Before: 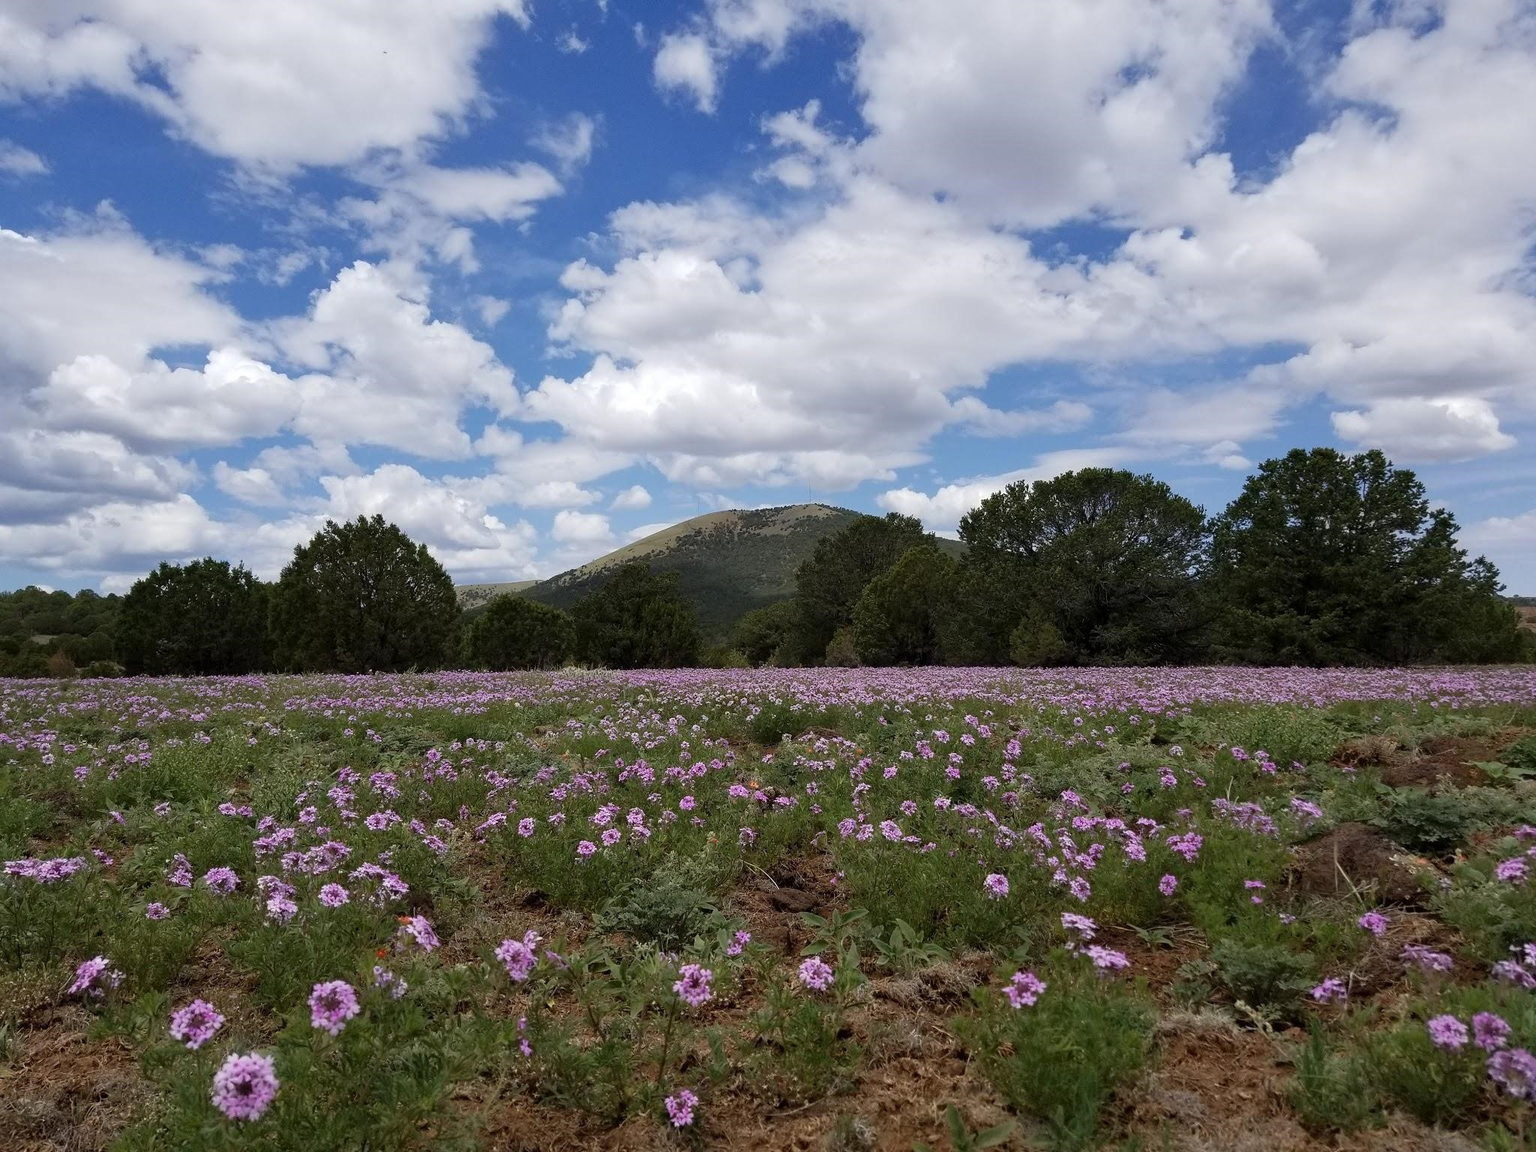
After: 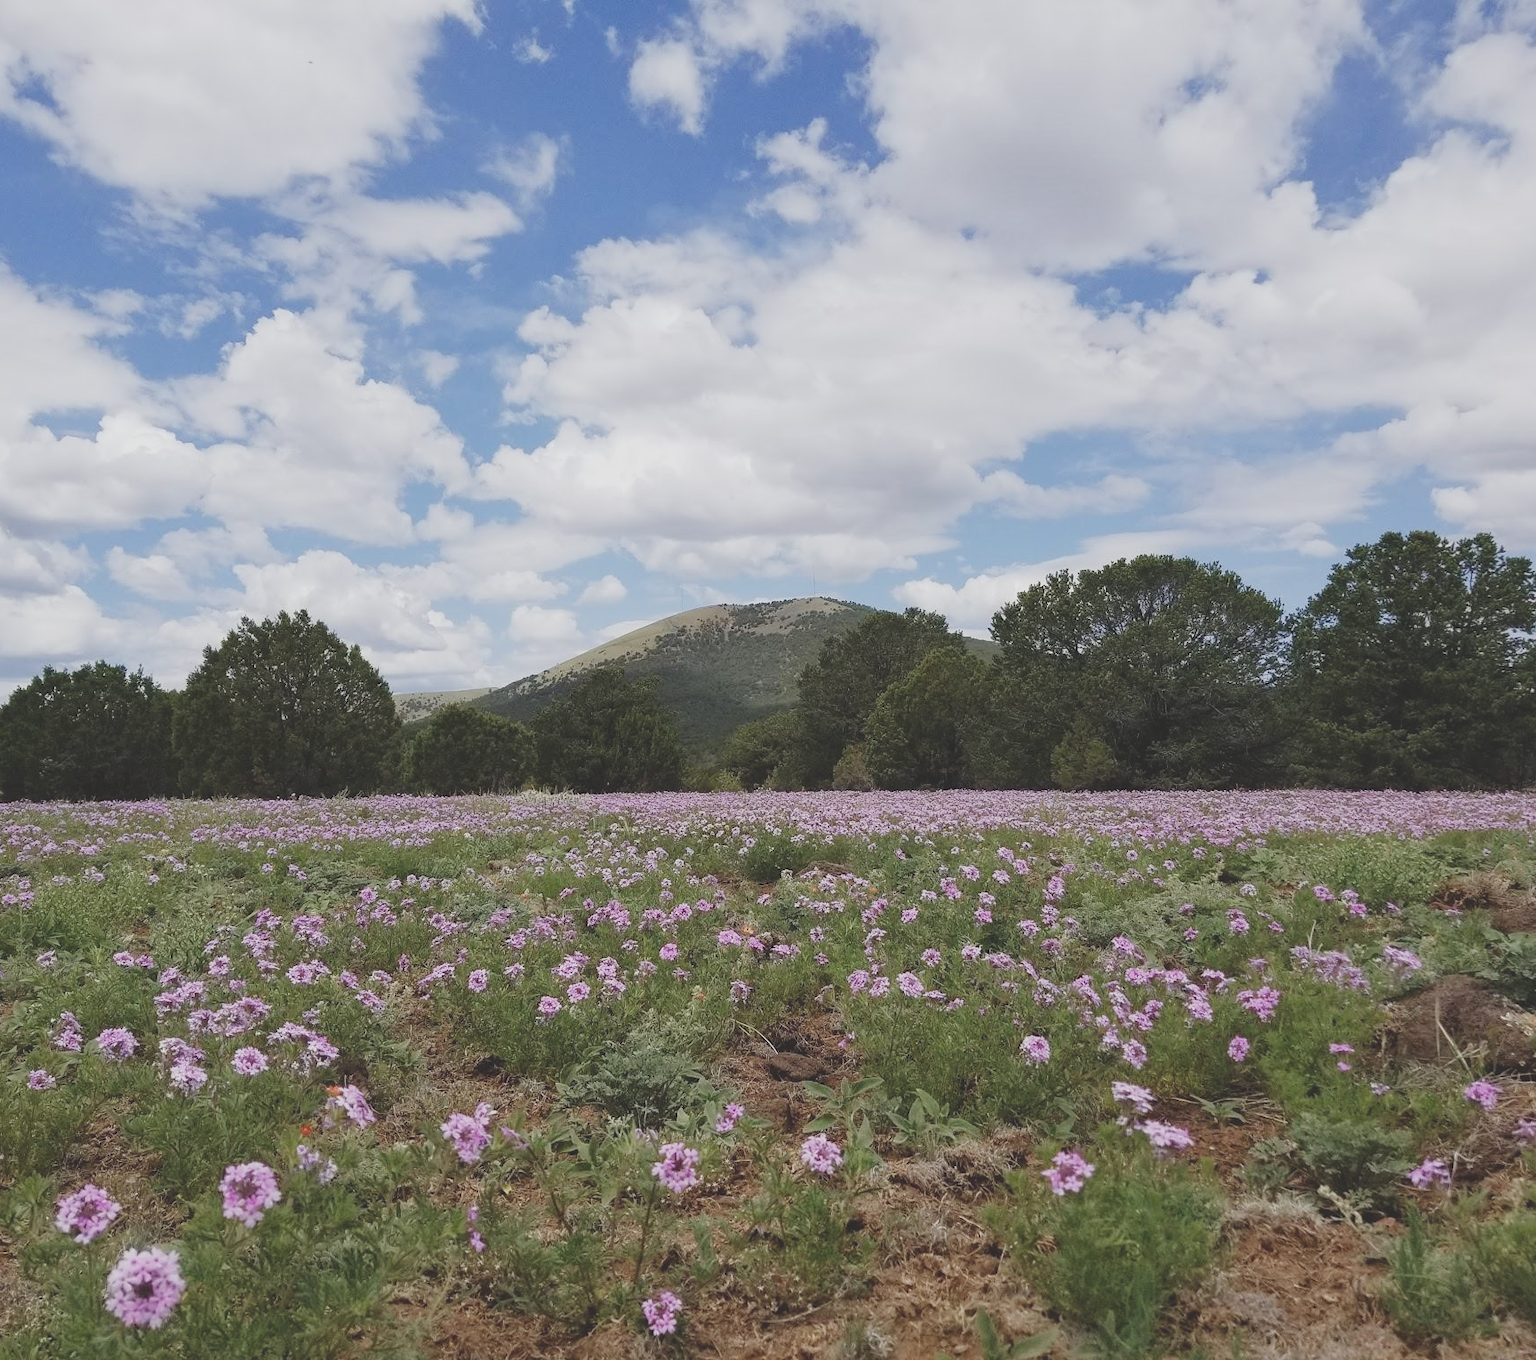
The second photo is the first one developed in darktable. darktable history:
crop: left 8.026%, right 7.374%
filmic rgb: middle gray luminance 30%, black relative exposure -9 EV, white relative exposure 7 EV, threshold 6 EV, target black luminance 0%, hardness 2.94, latitude 2.04%, contrast 0.963, highlights saturation mix 5%, shadows ↔ highlights balance 12.16%, add noise in highlights 0, preserve chrominance no, color science v3 (2019), use custom middle-gray values true, iterations of high-quality reconstruction 0, contrast in highlights soft, enable highlight reconstruction true
exposure: black level correction -0.023, exposure 1.397 EV, compensate highlight preservation false
